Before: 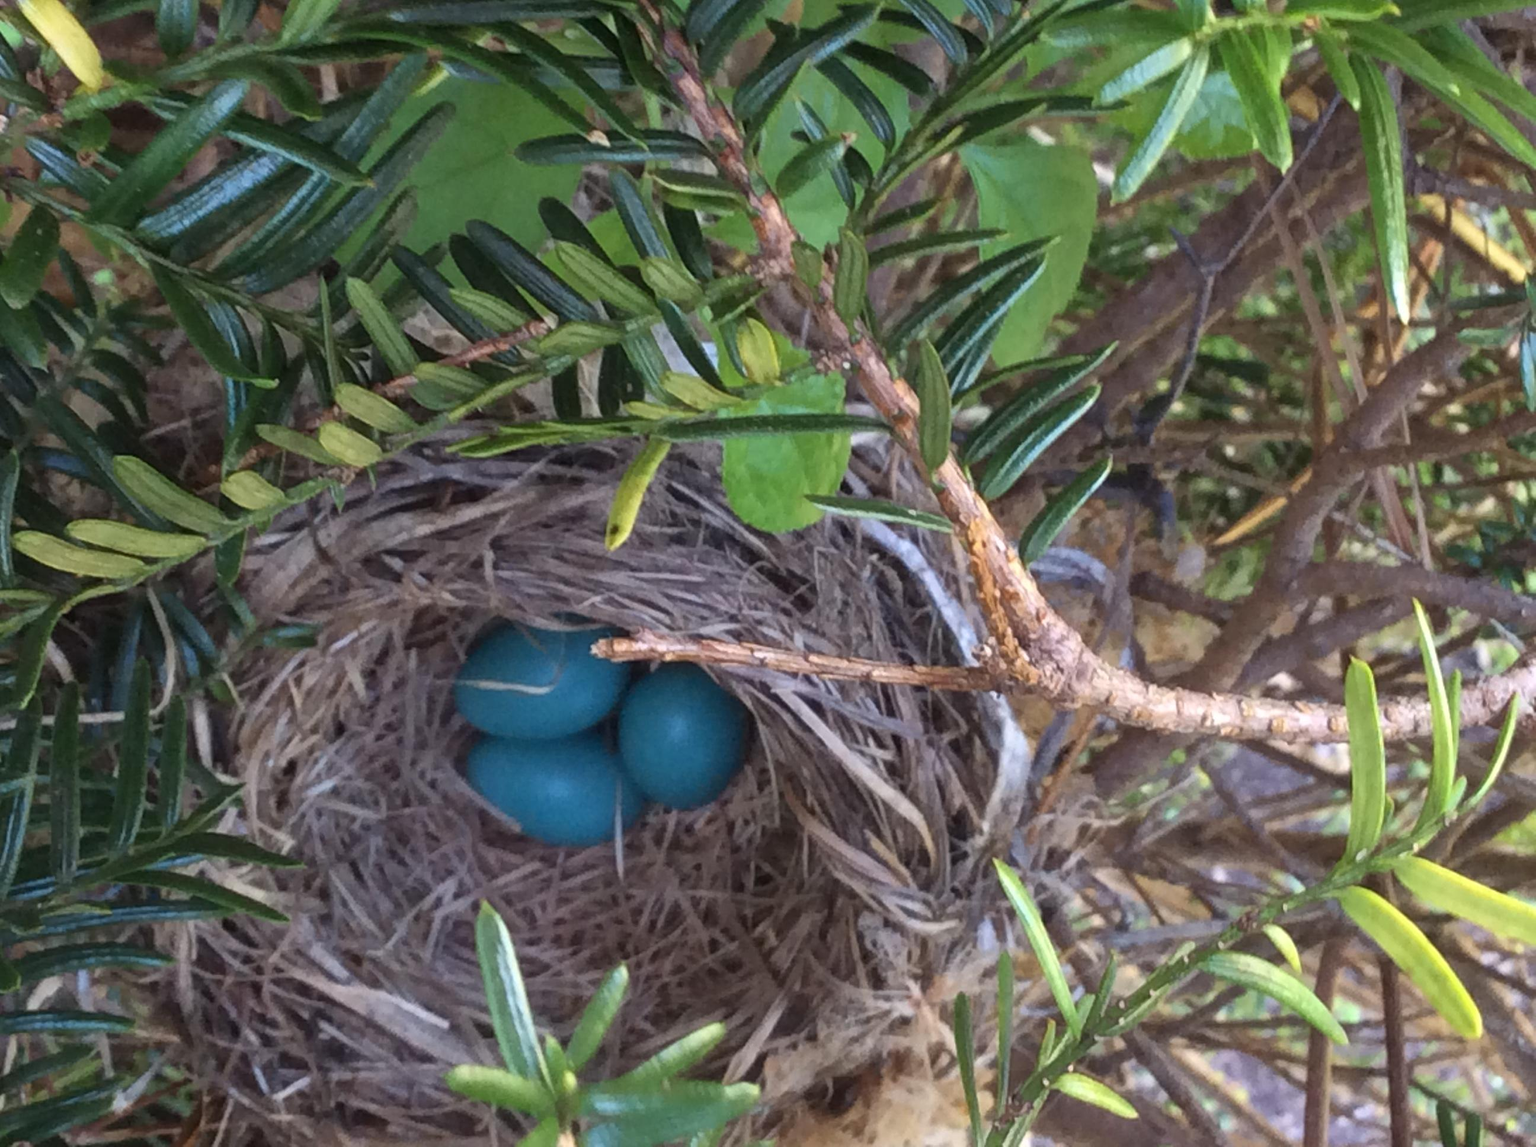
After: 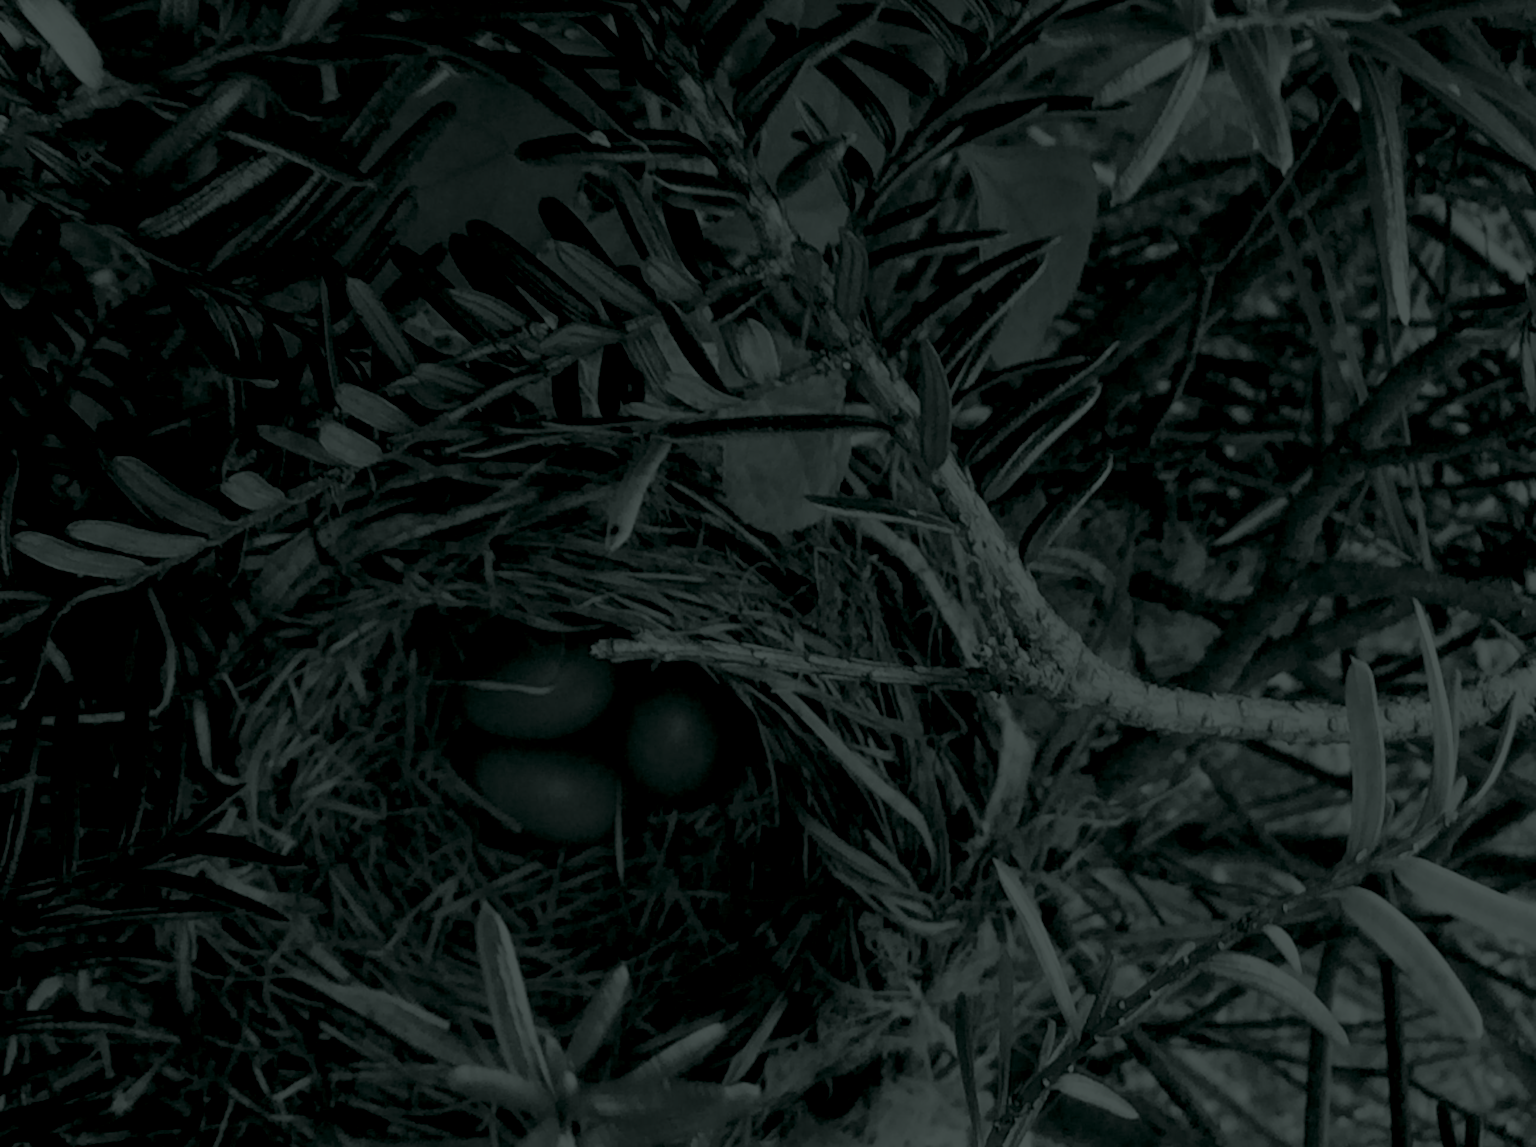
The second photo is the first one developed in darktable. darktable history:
filmic rgb: black relative exposure -5 EV, hardness 2.88, contrast 1.3, highlights saturation mix -30%
colorize: hue 90°, saturation 19%, lightness 1.59%, version 1
contrast equalizer: y [[0.5 ×6], [0.5 ×6], [0.5 ×6], [0 ×6], [0, 0, 0, 0.581, 0.011, 0]]
